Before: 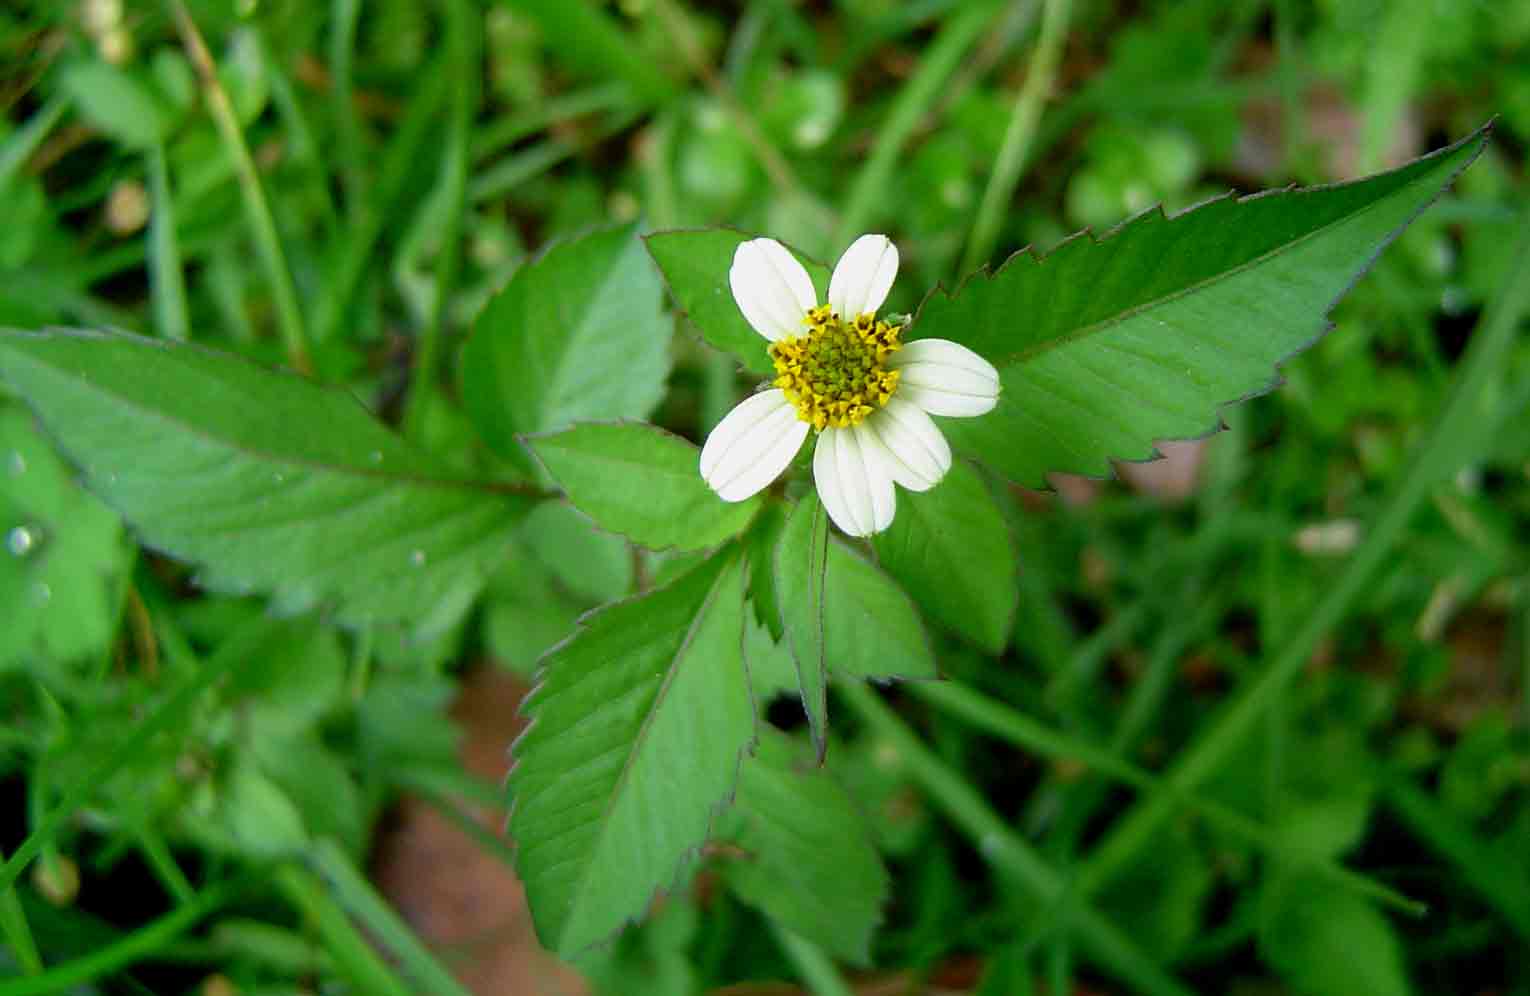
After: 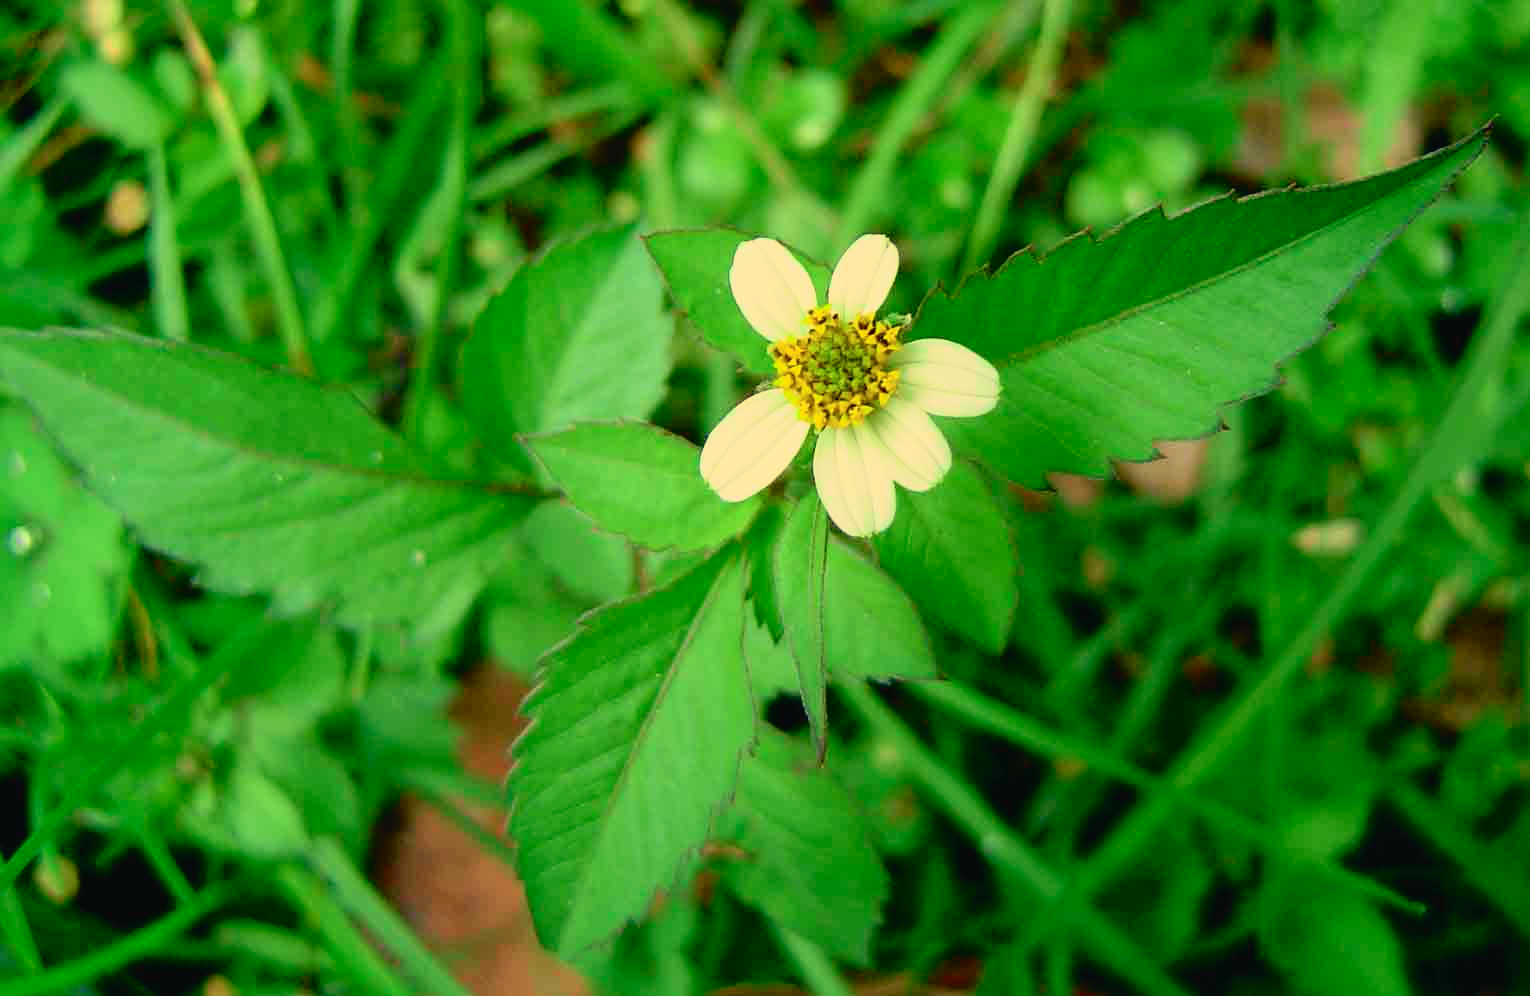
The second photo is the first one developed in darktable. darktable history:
exposure: black level correction 0, compensate exposure bias true, compensate highlight preservation false
white balance: red 1.08, blue 0.791
tone curve: curves: ch0 [(0, 0.022) (0.114, 0.088) (0.282, 0.316) (0.446, 0.511) (0.613, 0.693) (0.786, 0.843) (0.999, 0.949)]; ch1 [(0, 0) (0.395, 0.343) (0.463, 0.427) (0.486, 0.474) (0.503, 0.5) (0.535, 0.522) (0.555, 0.566) (0.594, 0.614) (0.755, 0.793) (1, 1)]; ch2 [(0, 0) (0.369, 0.388) (0.449, 0.431) (0.501, 0.5) (0.528, 0.517) (0.561, 0.59) (0.612, 0.646) (0.697, 0.721) (1, 1)], color space Lab, independent channels, preserve colors none
